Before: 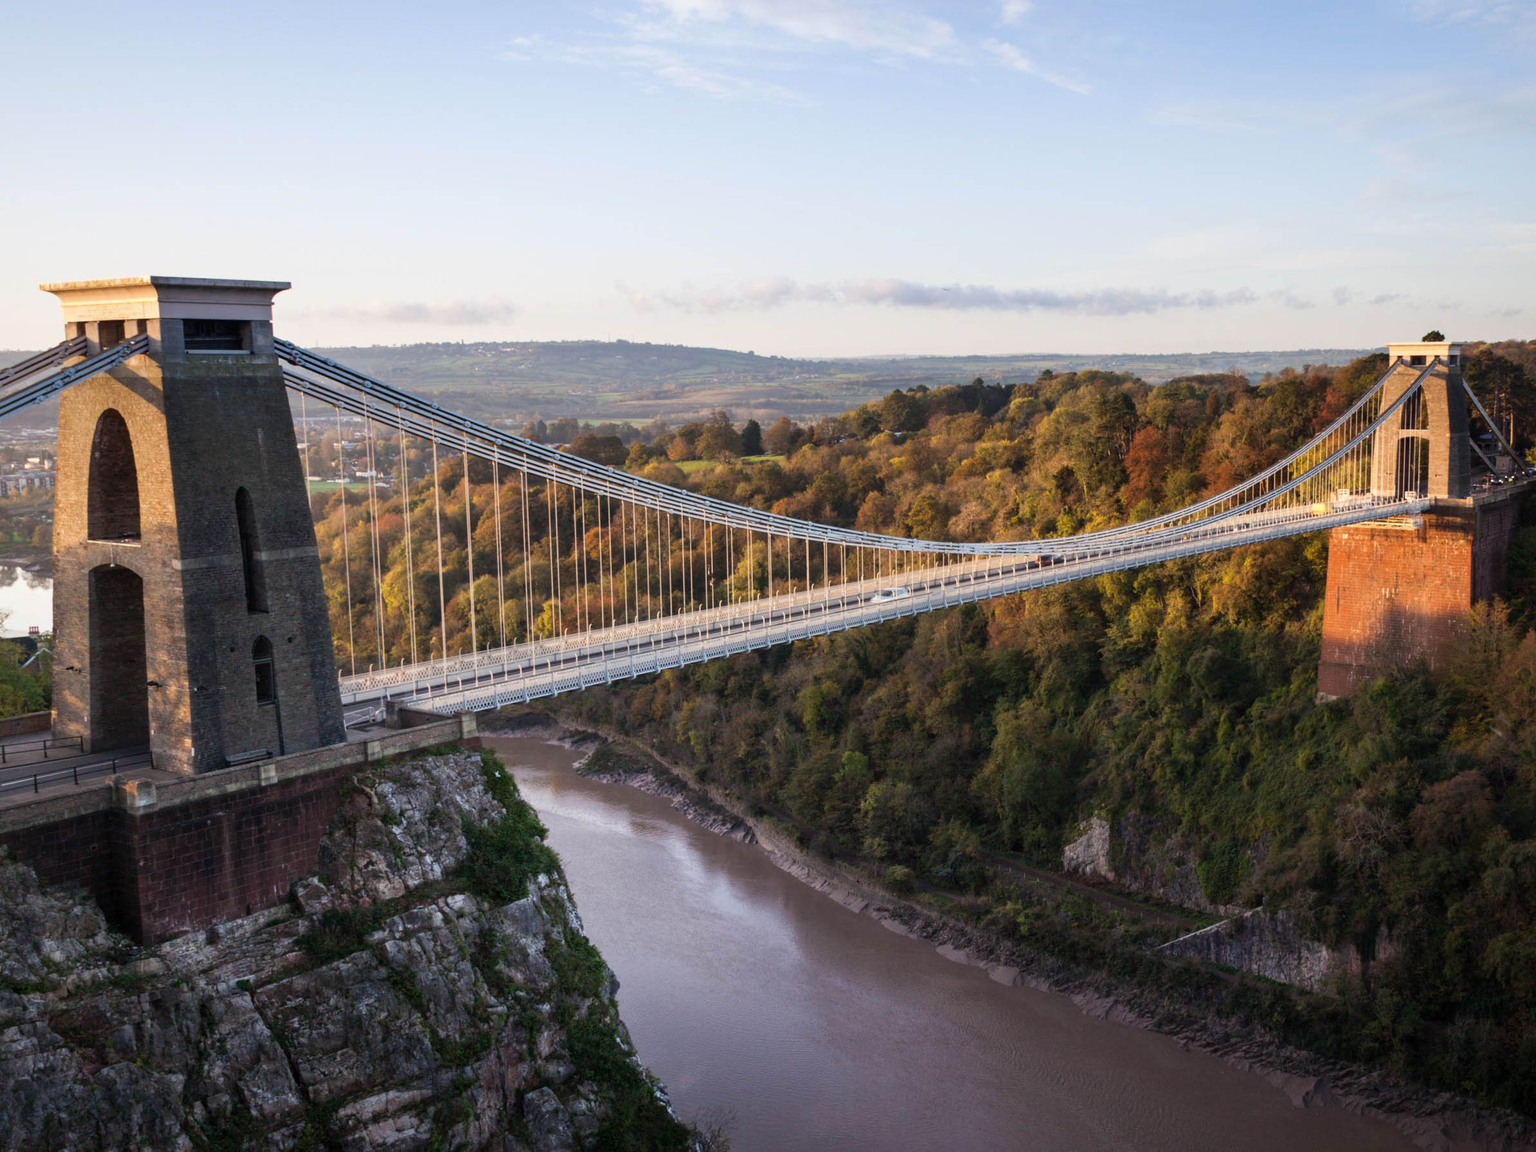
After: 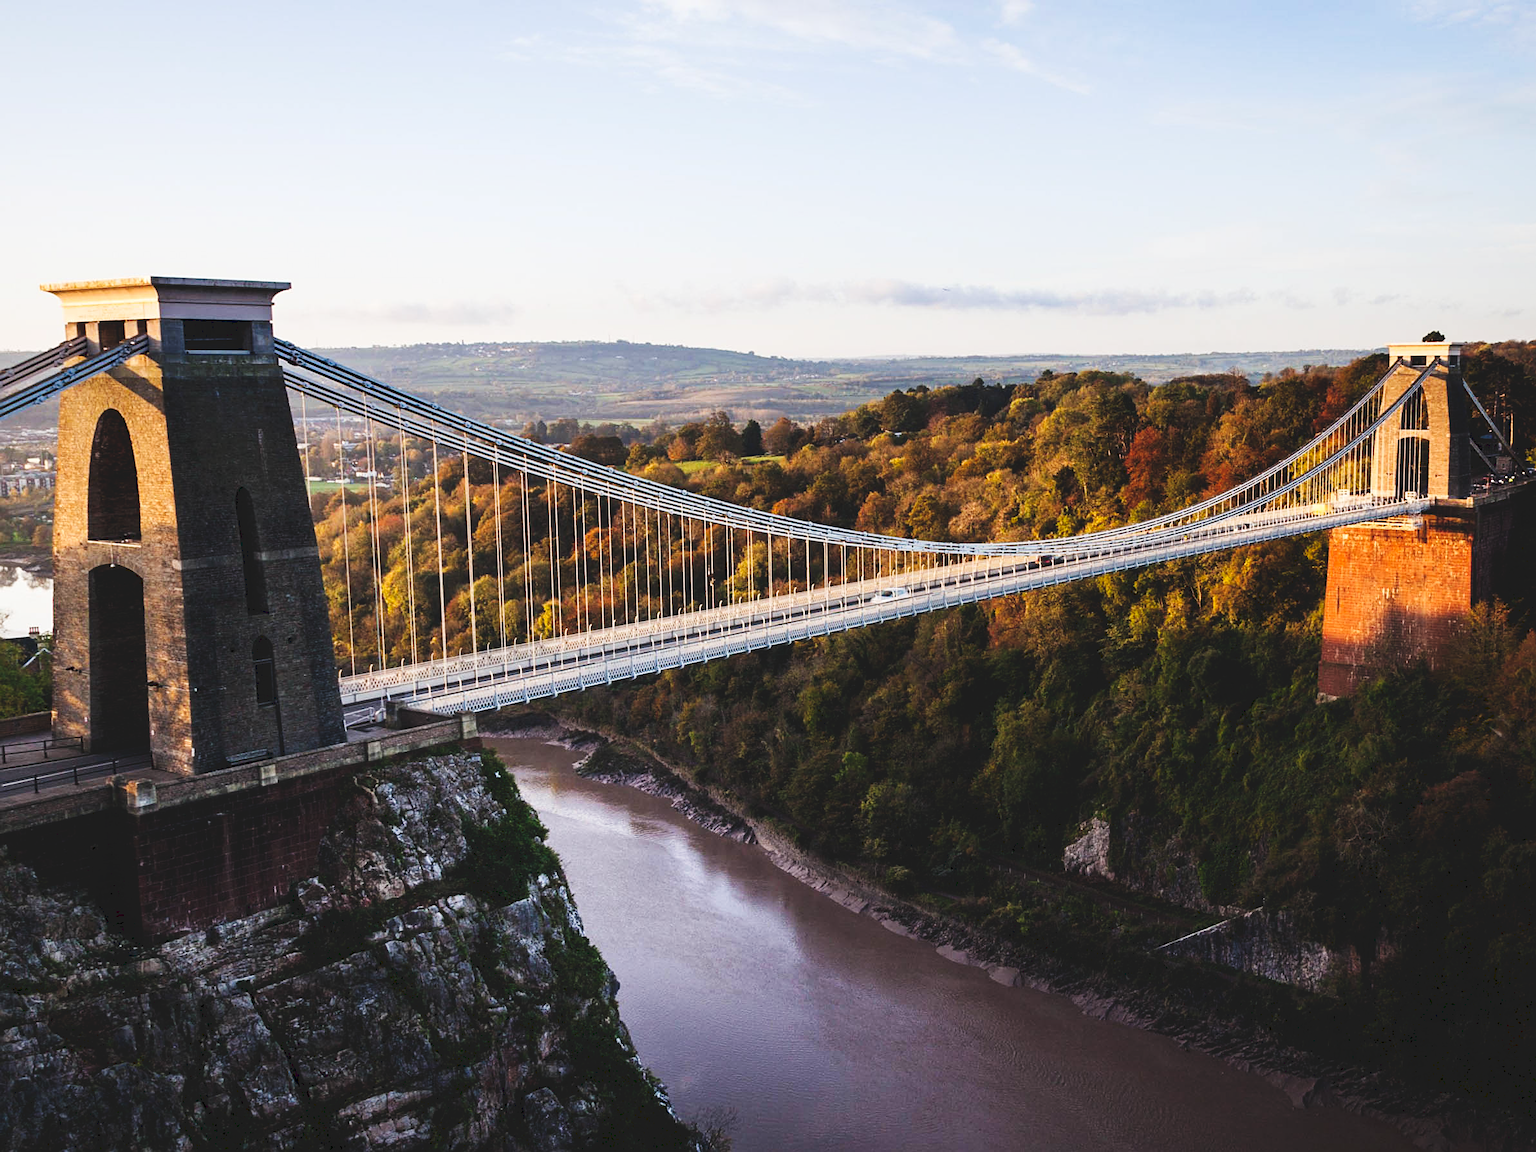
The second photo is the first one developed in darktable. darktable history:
sharpen: on, module defaults
tone curve: curves: ch0 [(0, 0) (0.003, 0.103) (0.011, 0.103) (0.025, 0.105) (0.044, 0.108) (0.069, 0.108) (0.1, 0.111) (0.136, 0.121) (0.177, 0.145) (0.224, 0.174) (0.277, 0.223) (0.335, 0.289) (0.399, 0.374) (0.468, 0.47) (0.543, 0.579) (0.623, 0.687) (0.709, 0.787) (0.801, 0.879) (0.898, 0.942) (1, 1)], preserve colors none
